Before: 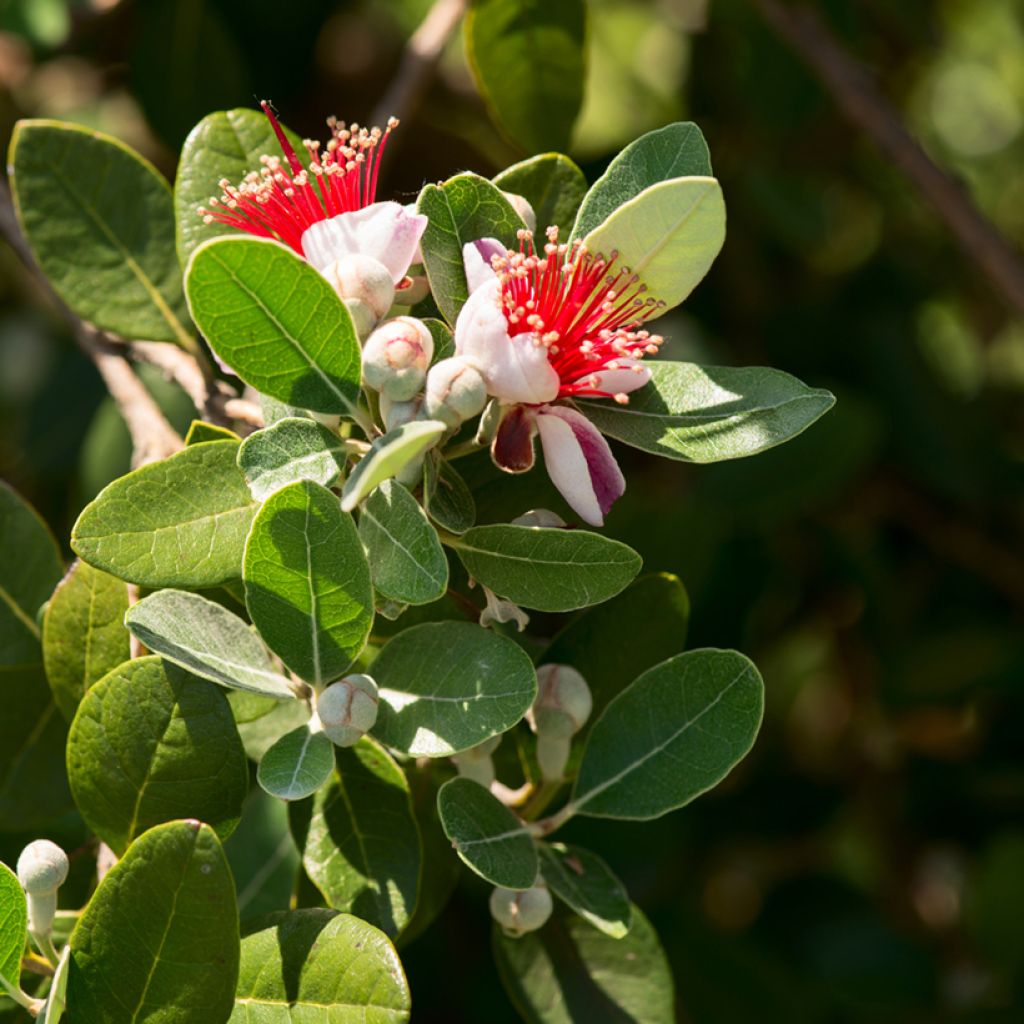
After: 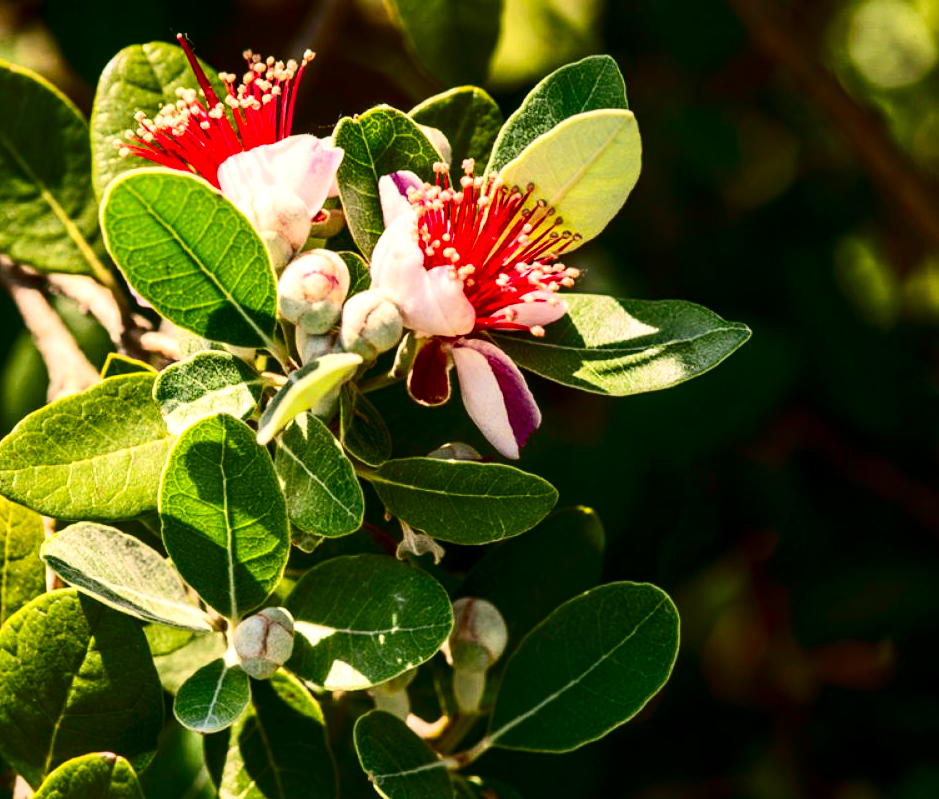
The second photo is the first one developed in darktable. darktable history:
color balance rgb: power › hue 327.9°, highlights gain › chroma 3.072%, highlights gain › hue 54.59°, global offset › hue 171.45°, perceptual saturation grading › global saturation 20%, perceptual saturation grading › highlights -25.669%, perceptual saturation grading › shadows 24.206%, perceptual brilliance grading › global brilliance 11.105%
crop: left 8.225%, top 6.558%, bottom 15.344%
local contrast: detail 130%
exposure: compensate highlight preservation false
contrast brightness saturation: contrast 0.317, brightness -0.07, saturation 0.167
